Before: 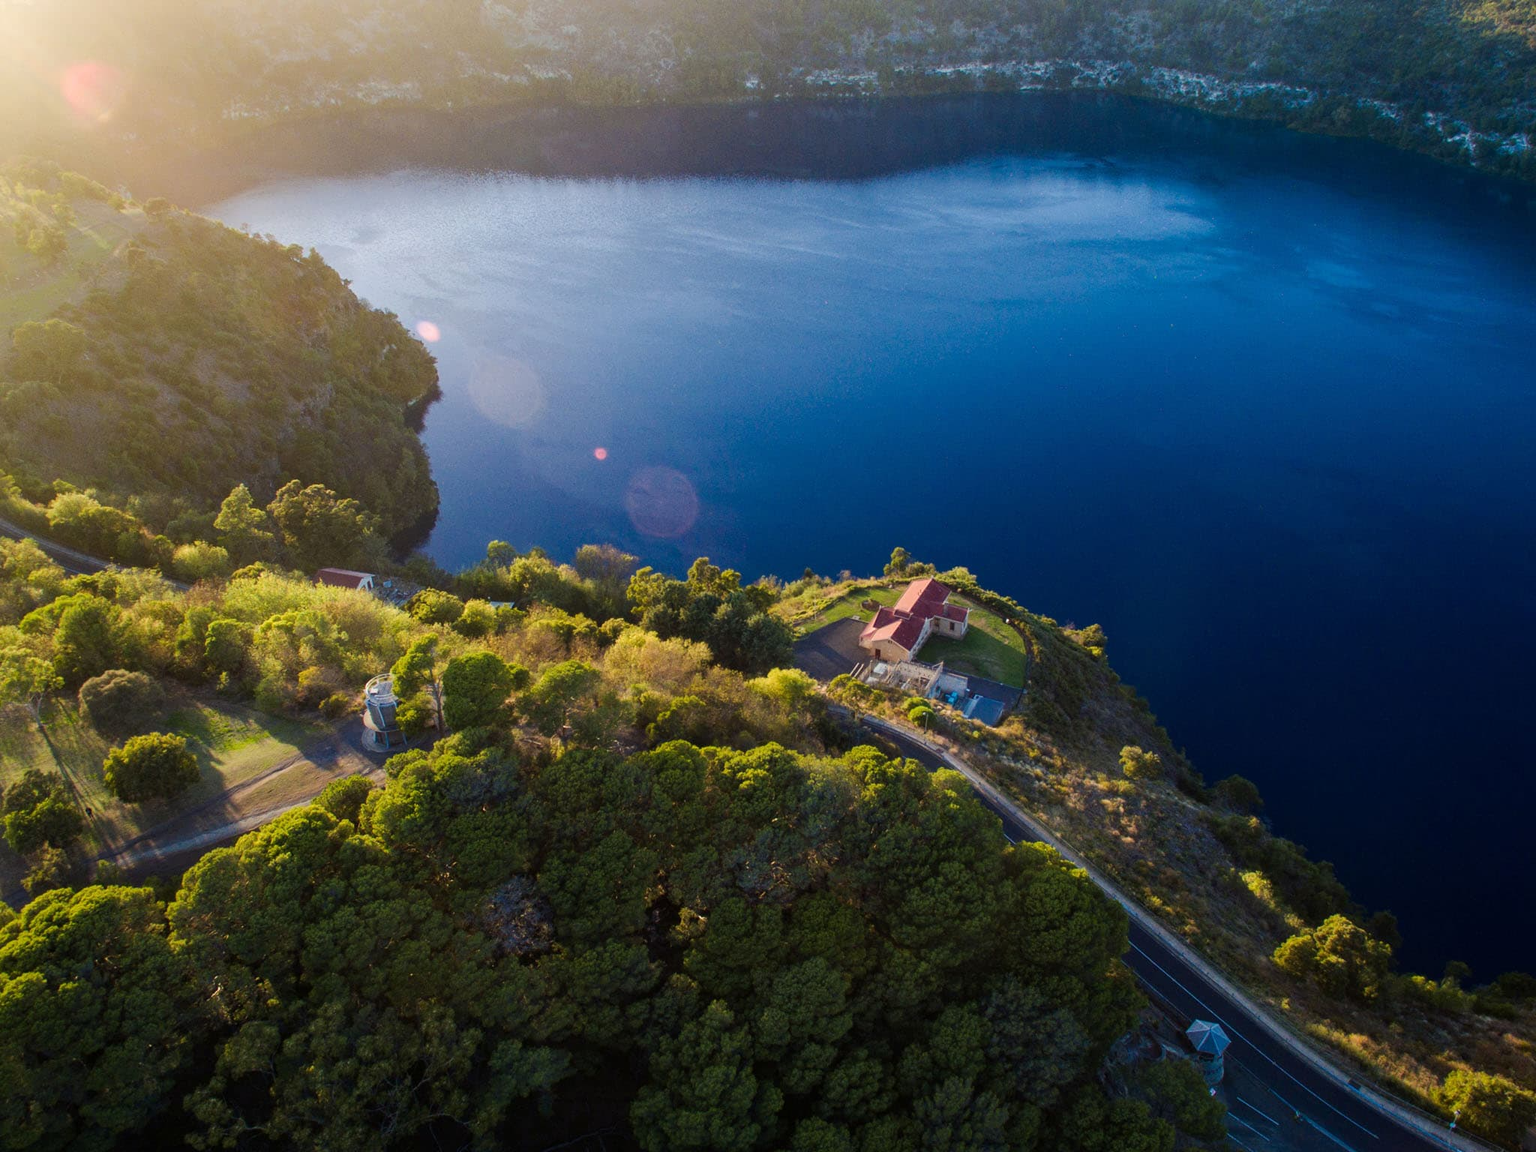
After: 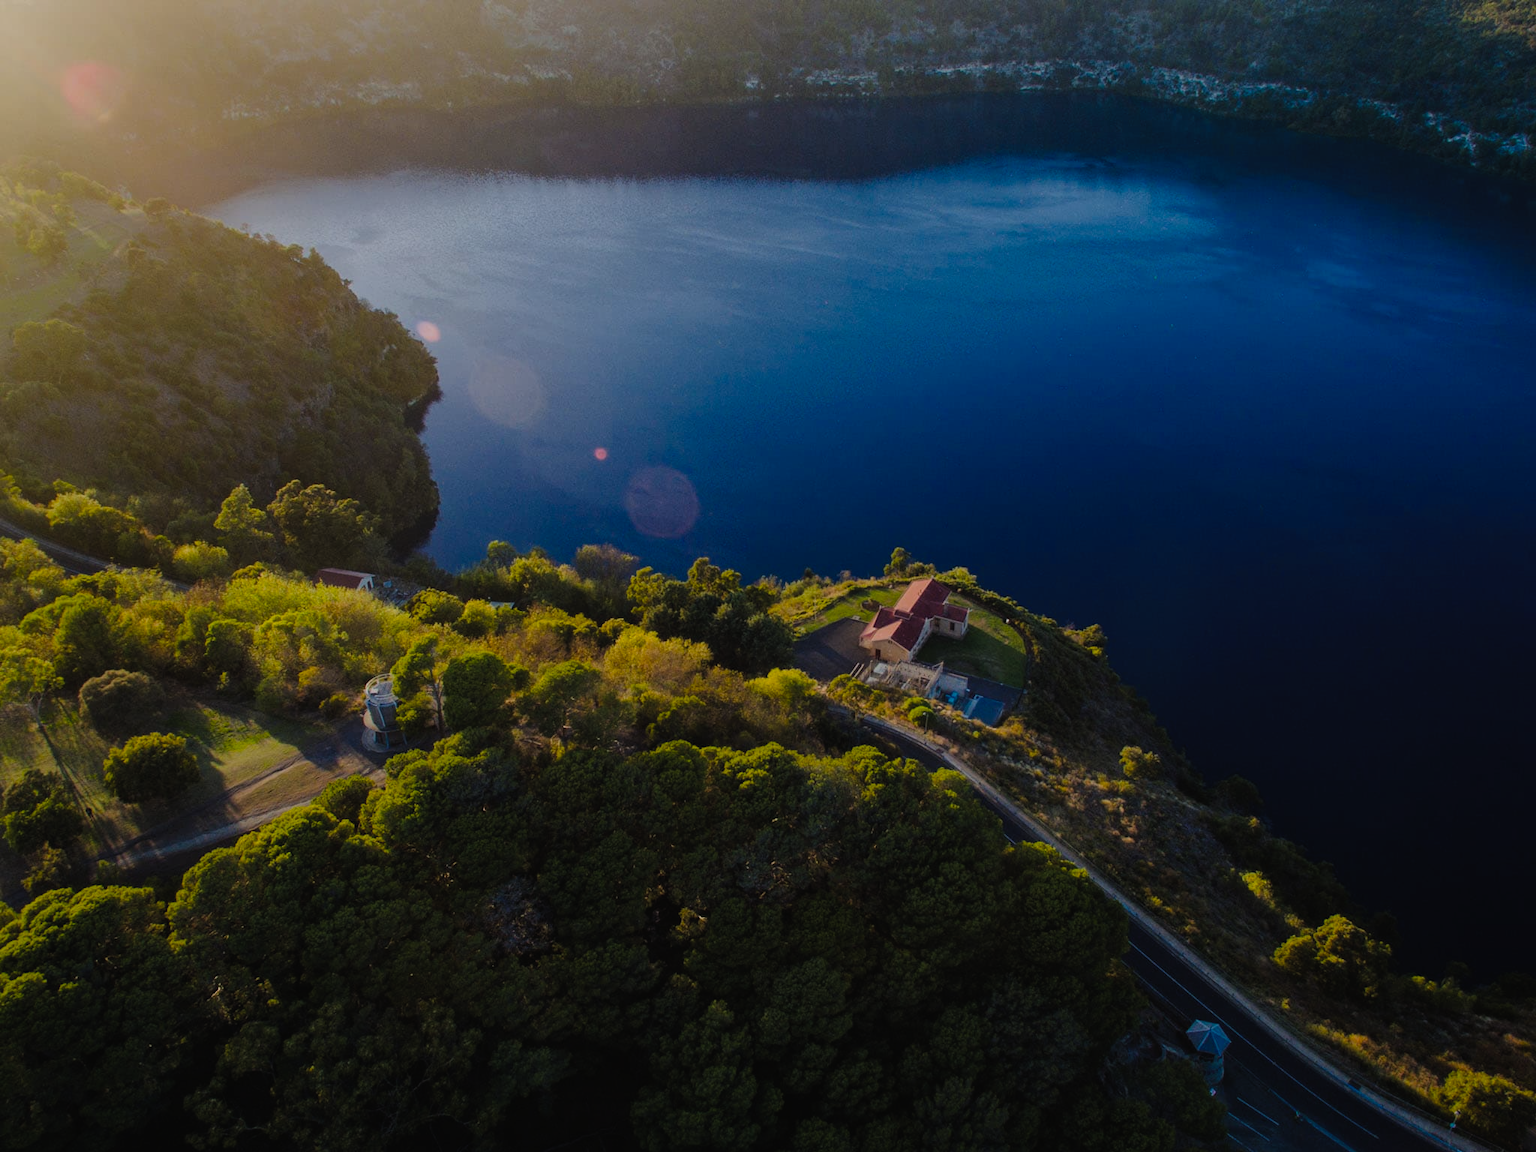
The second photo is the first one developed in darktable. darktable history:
exposure: black level correction -0.016, exposure -1.018 EV, compensate highlight preservation false
filmic rgb: black relative exposure -12 EV, white relative exposure 2.8 EV, threshold 3 EV, target black luminance 0%, hardness 8.06, latitude 70.41%, contrast 1.14, highlights saturation mix 10%, shadows ↔ highlights balance -0.388%, color science v4 (2020), iterations of high-quality reconstruction 10, contrast in shadows soft, contrast in highlights soft, enable highlight reconstruction true
